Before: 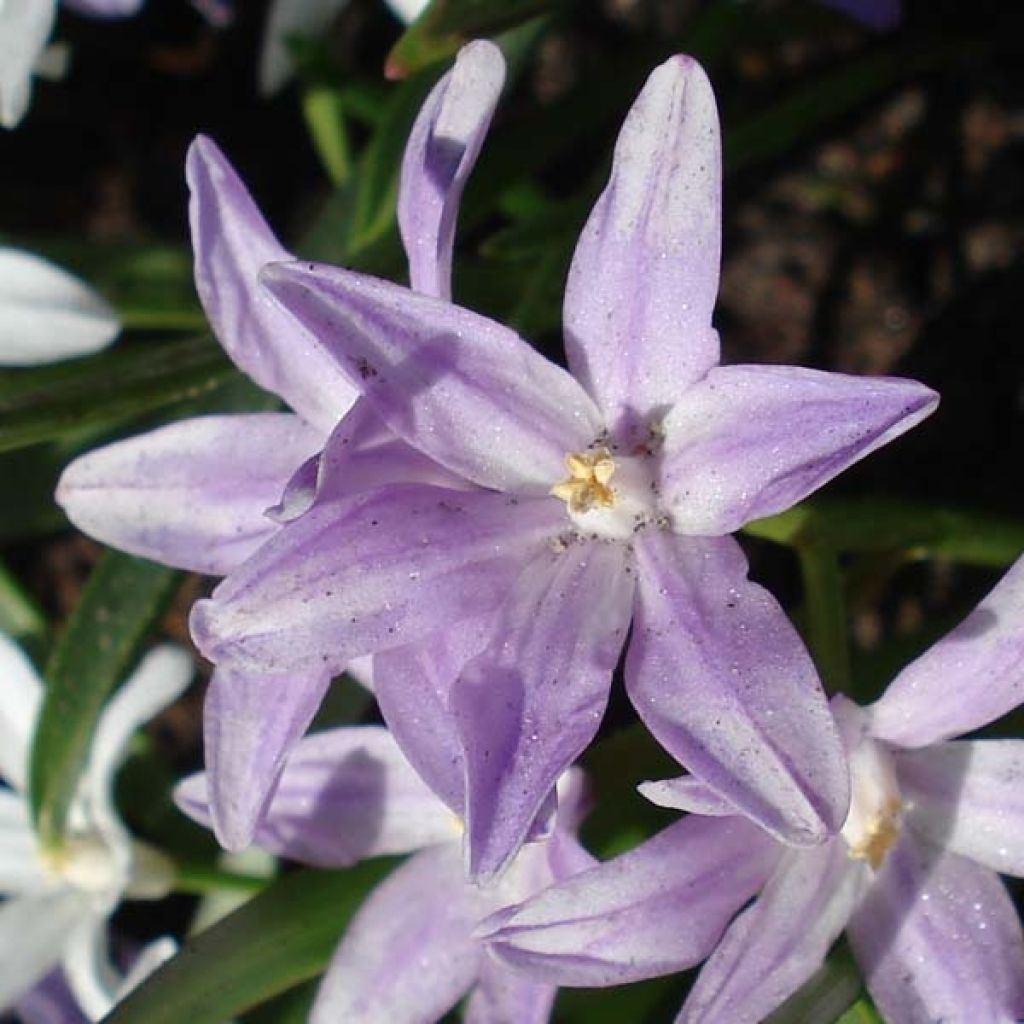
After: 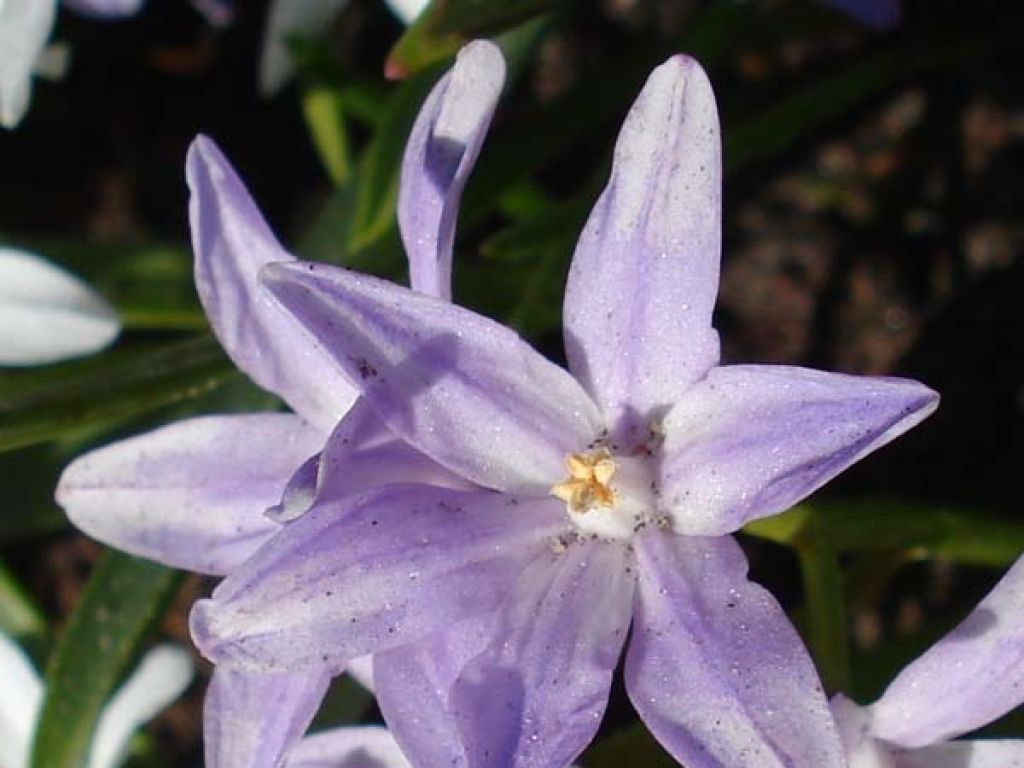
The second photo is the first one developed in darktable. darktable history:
crop: bottom 24.984%
color zones: curves: ch1 [(0.235, 0.558) (0.75, 0.5)]; ch2 [(0.25, 0.462) (0.749, 0.457)]
